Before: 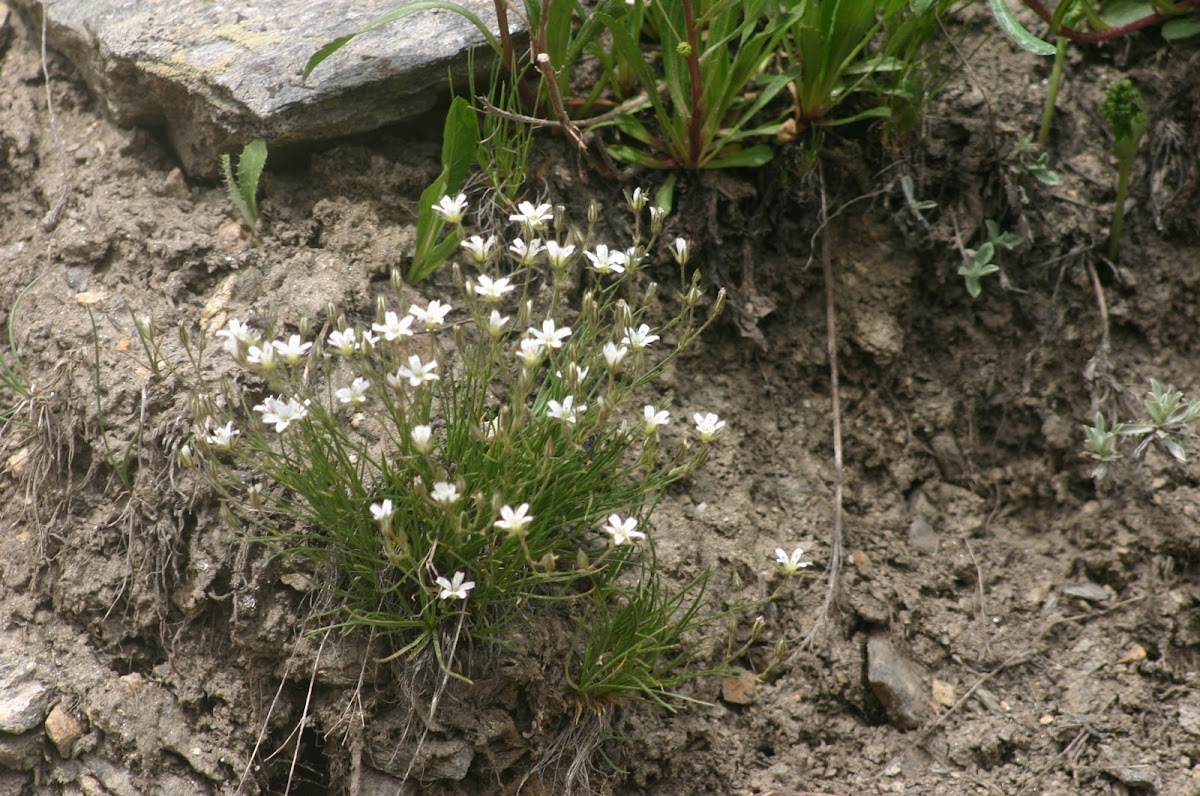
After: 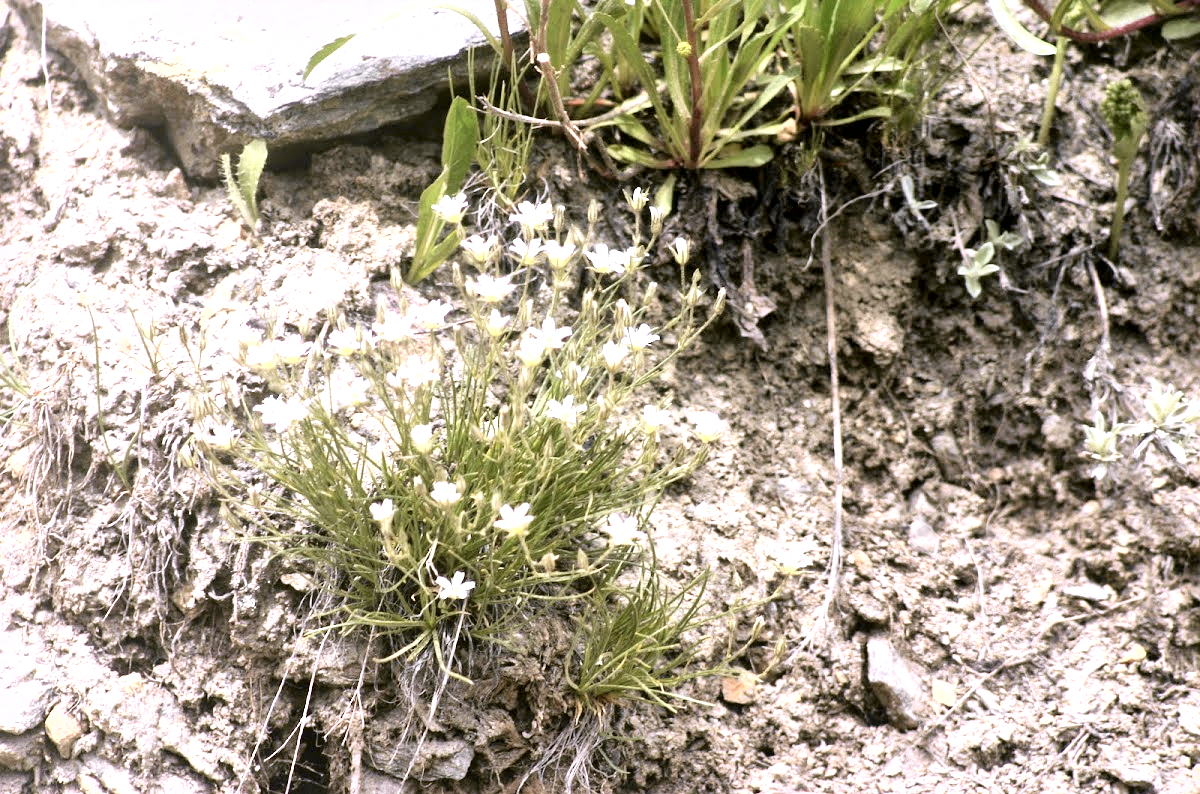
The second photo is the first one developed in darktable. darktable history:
fill light: exposure -2 EV, width 8.6
tone curve: curves: ch0 [(0, 0) (0.765, 0.816) (1, 1)]; ch1 [(0, 0) (0.425, 0.464) (0.5, 0.5) (0.531, 0.522) (0.588, 0.575) (0.994, 0.939)]; ch2 [(0, 0) (0.398, 0.435) (0.455, 0.481) (0.501, 0.504) (0.529, 0.544) (0.584, 0.585) (1, 0.911)], color space Lab, independent channels
exposure: exposure 1.5 EV, compensate highlight preservation false
white balance: red 1.042, blue 1.17
local contrast: mode bilateral grid, contrast 25, coarseness 60, detail 151%, midtone range 0.2
crop: top 0.05%, bottom 0.098%
